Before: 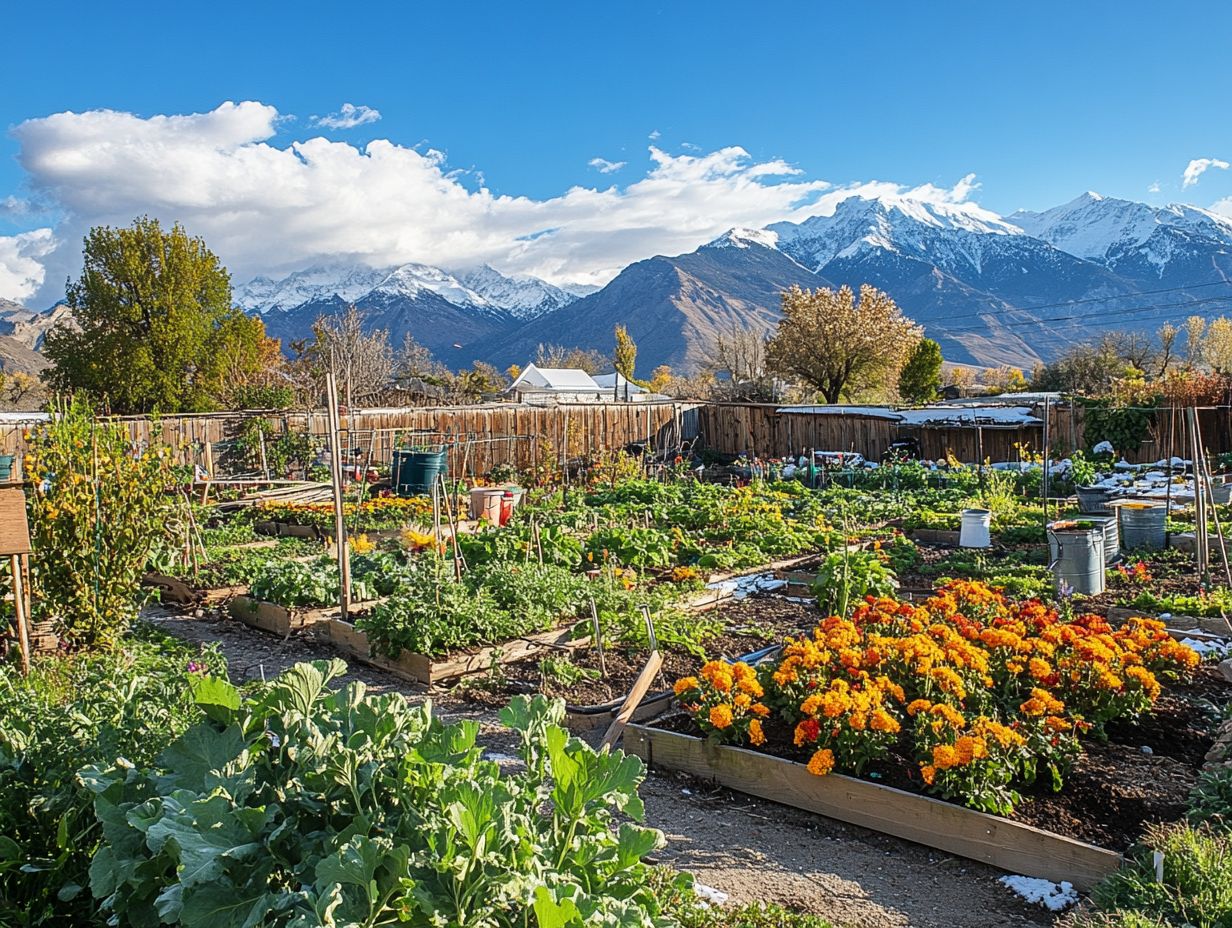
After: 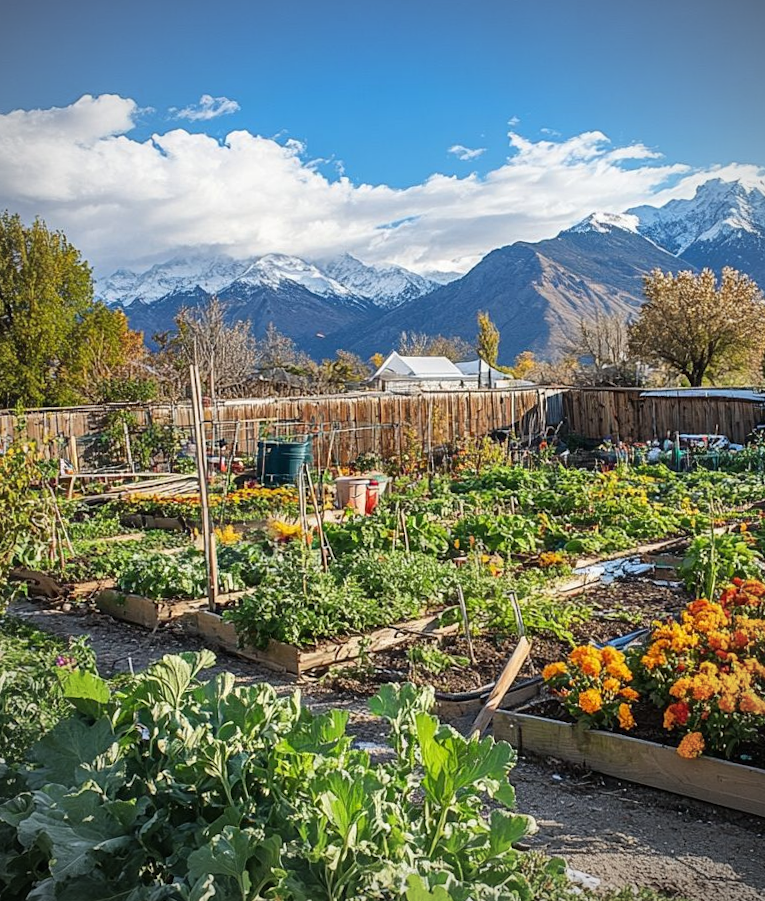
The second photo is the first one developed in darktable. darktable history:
crop: left 10.644%, right 26.528%
rotate and perspective: rotation -1°, crop left 0.011, crop right 0.989, crop top 0.025, crop bottom 0.975
vignetting: unbound false
